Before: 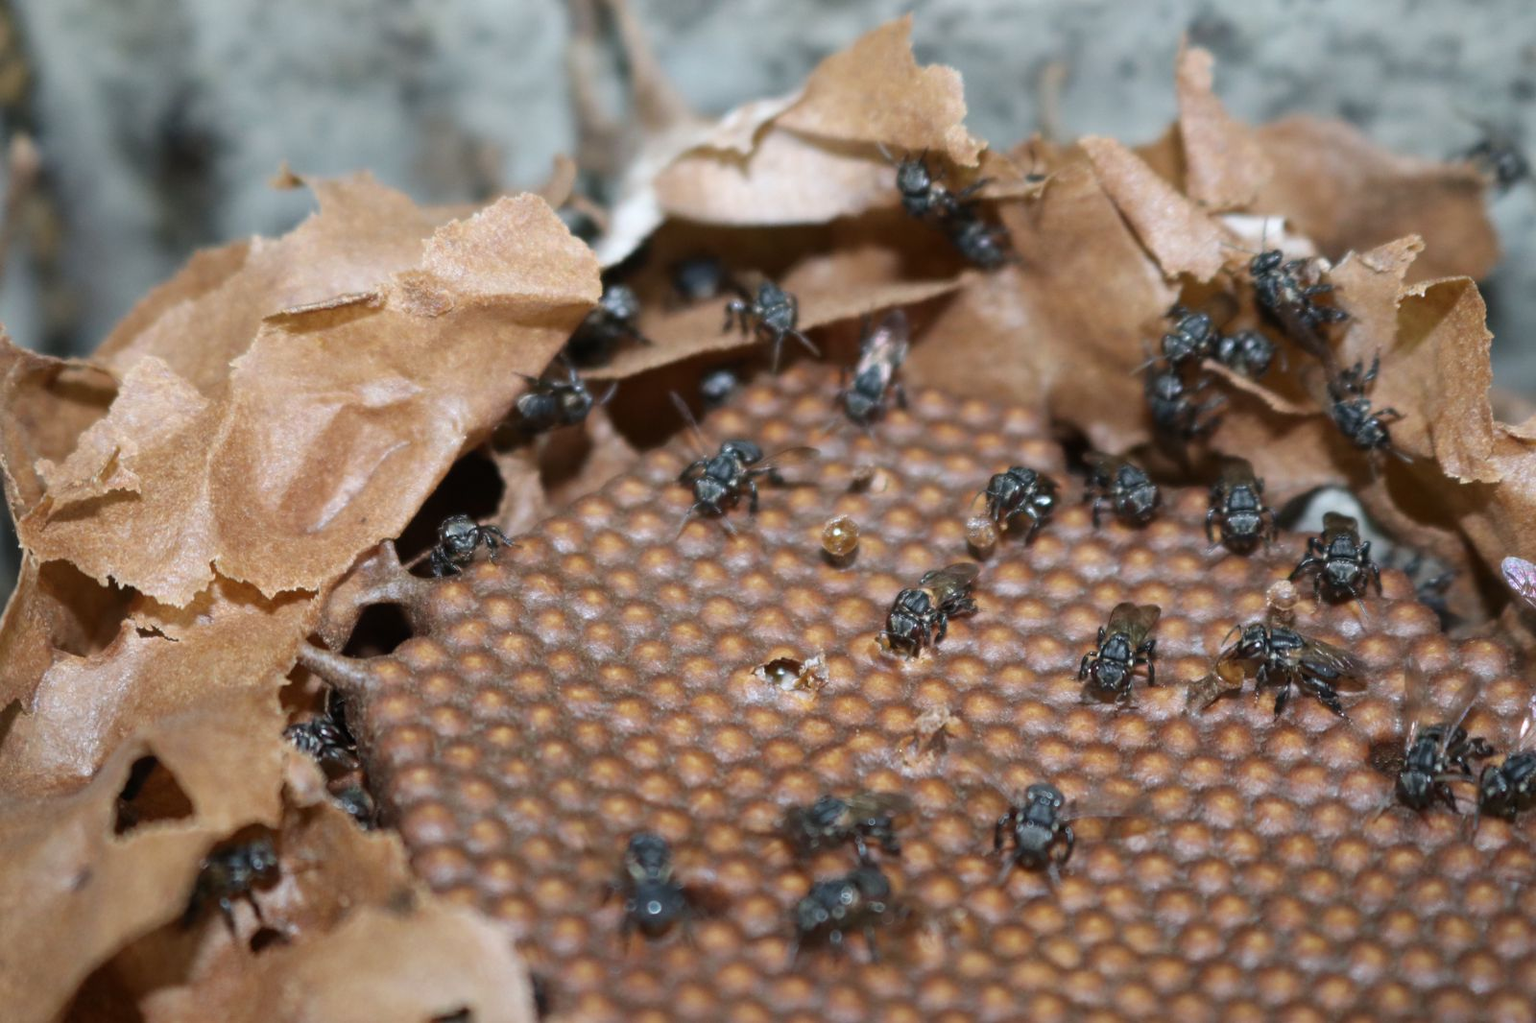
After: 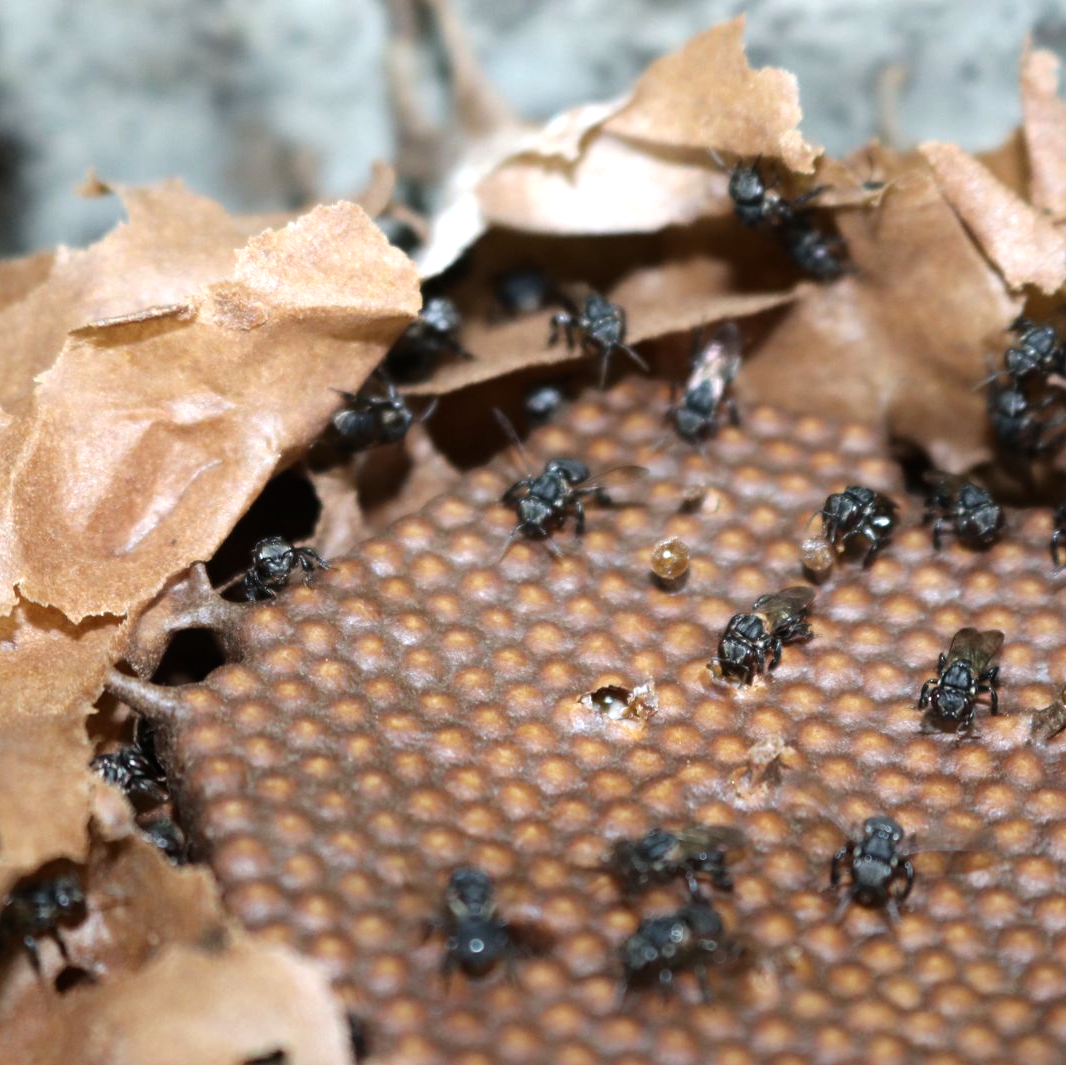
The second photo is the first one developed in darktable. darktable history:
crop and rotate: left 12.848%, right 20.474%
tone equalizer: -8 EV -0.787 EV, -7 EV -0.684 EV, -6 EV -0.635 EV, -5 EV -0.399 EV, -3 EV 0.378 EV, -2 EV 0.6 EV, -1 EV 0.687 EV, +0 EV 0.743 EV, smoothing diameter 2.07%, edges refinement/feathering 15.73, mask exposure compensation -1.57 EV, filter diffusion 5
